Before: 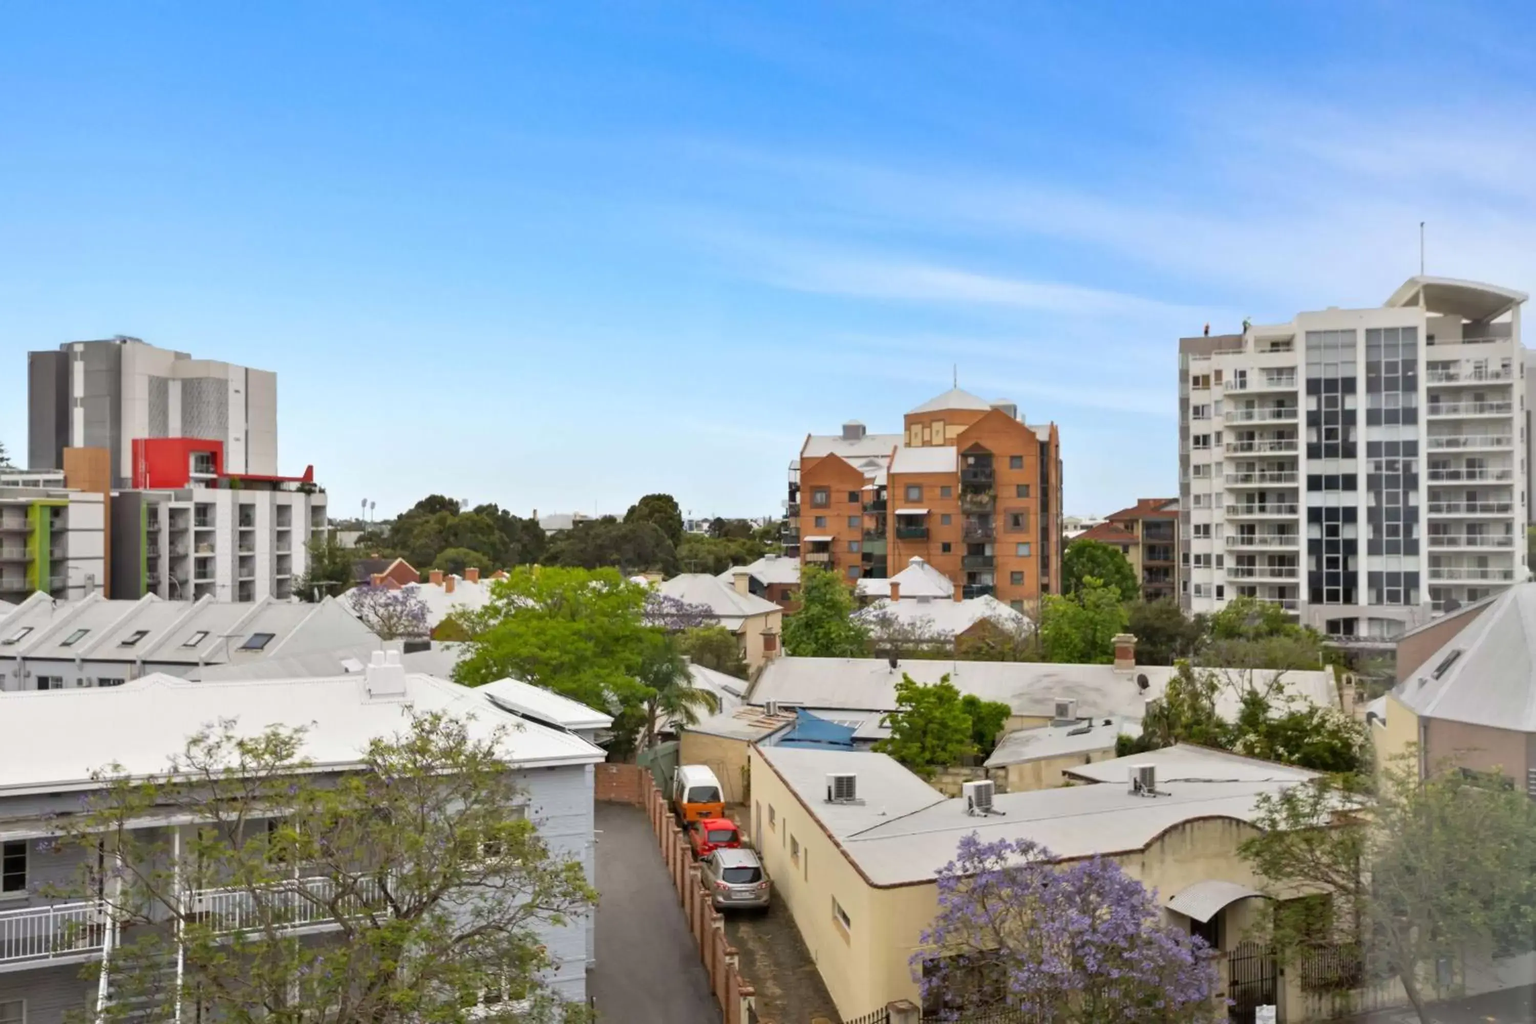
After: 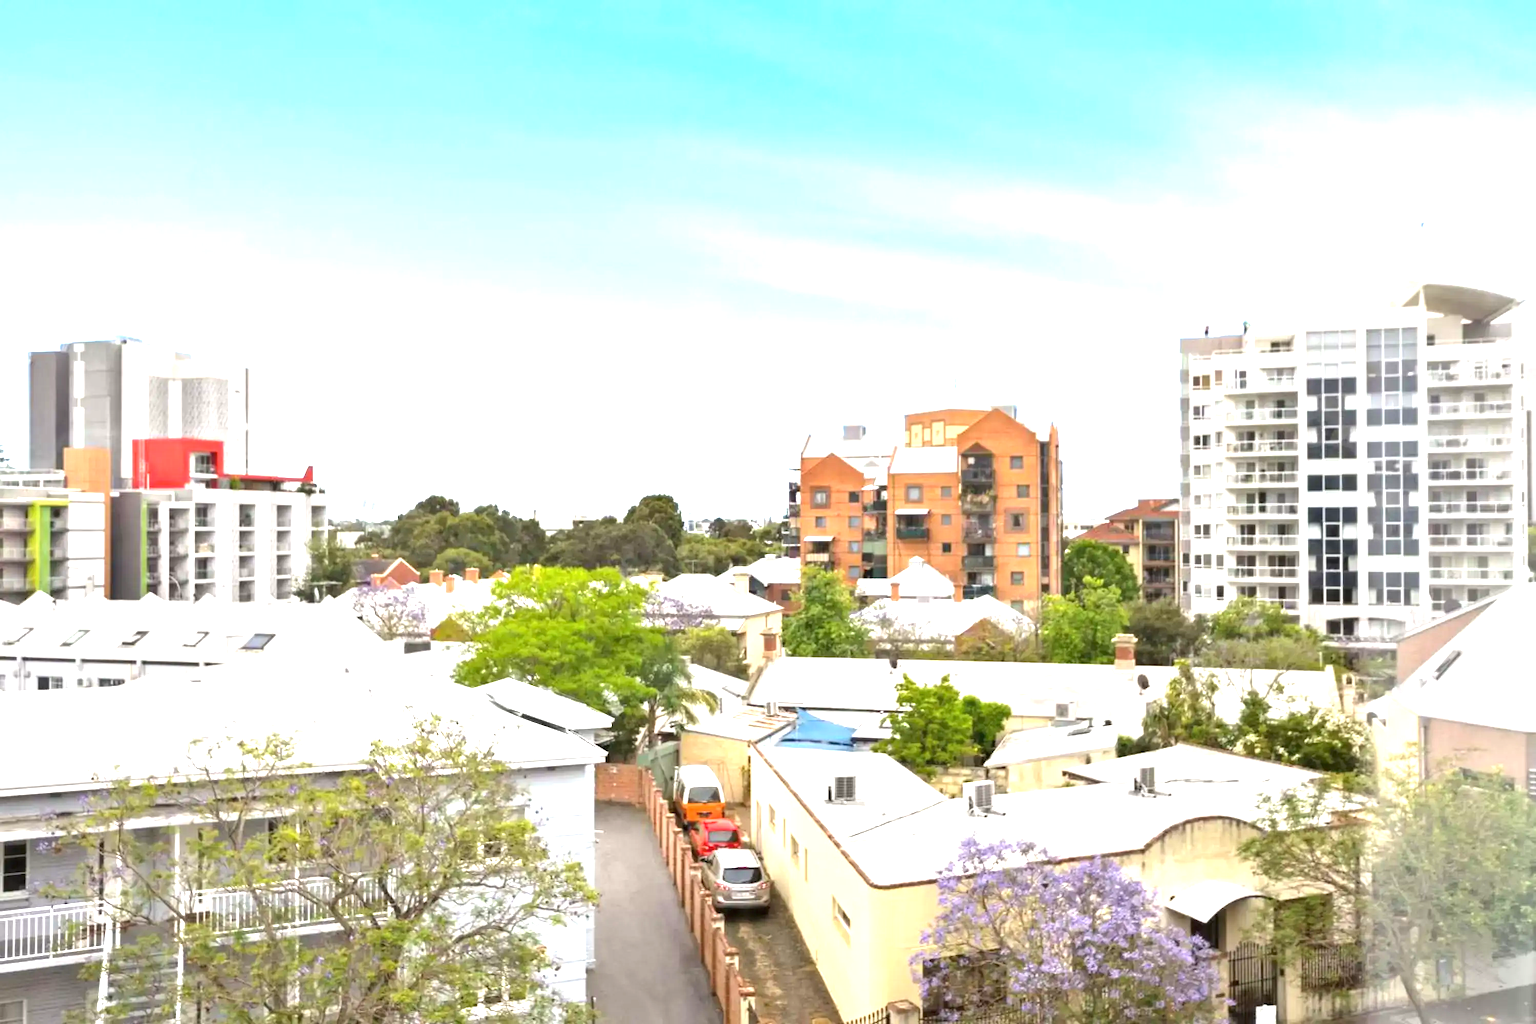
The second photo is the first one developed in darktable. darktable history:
tone equalizer: on, module defaults
exposure: black level correction 0, exposure 1.625 EV, compensate exposure bias true, compensate highlight preservation false
